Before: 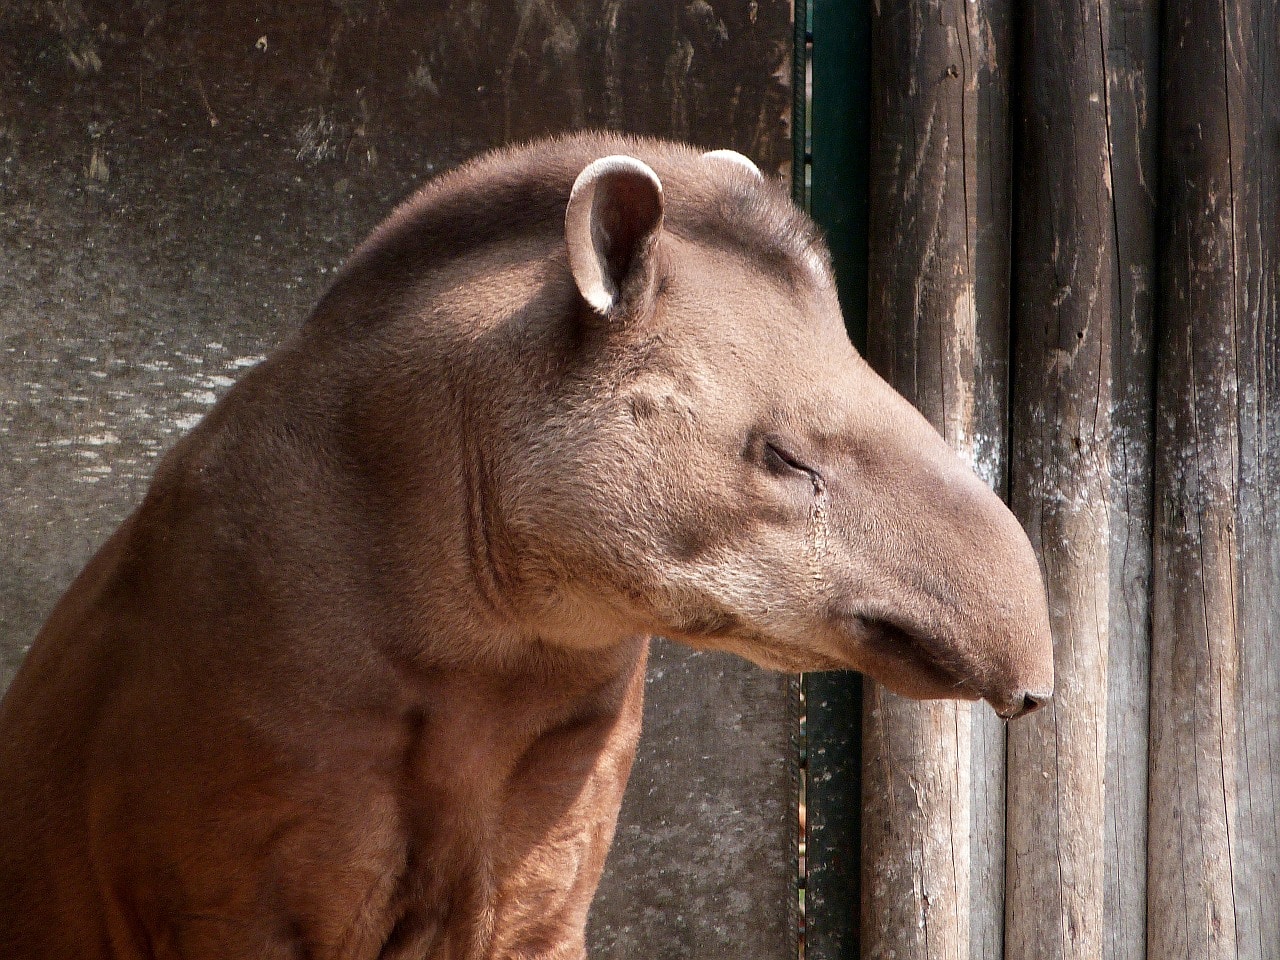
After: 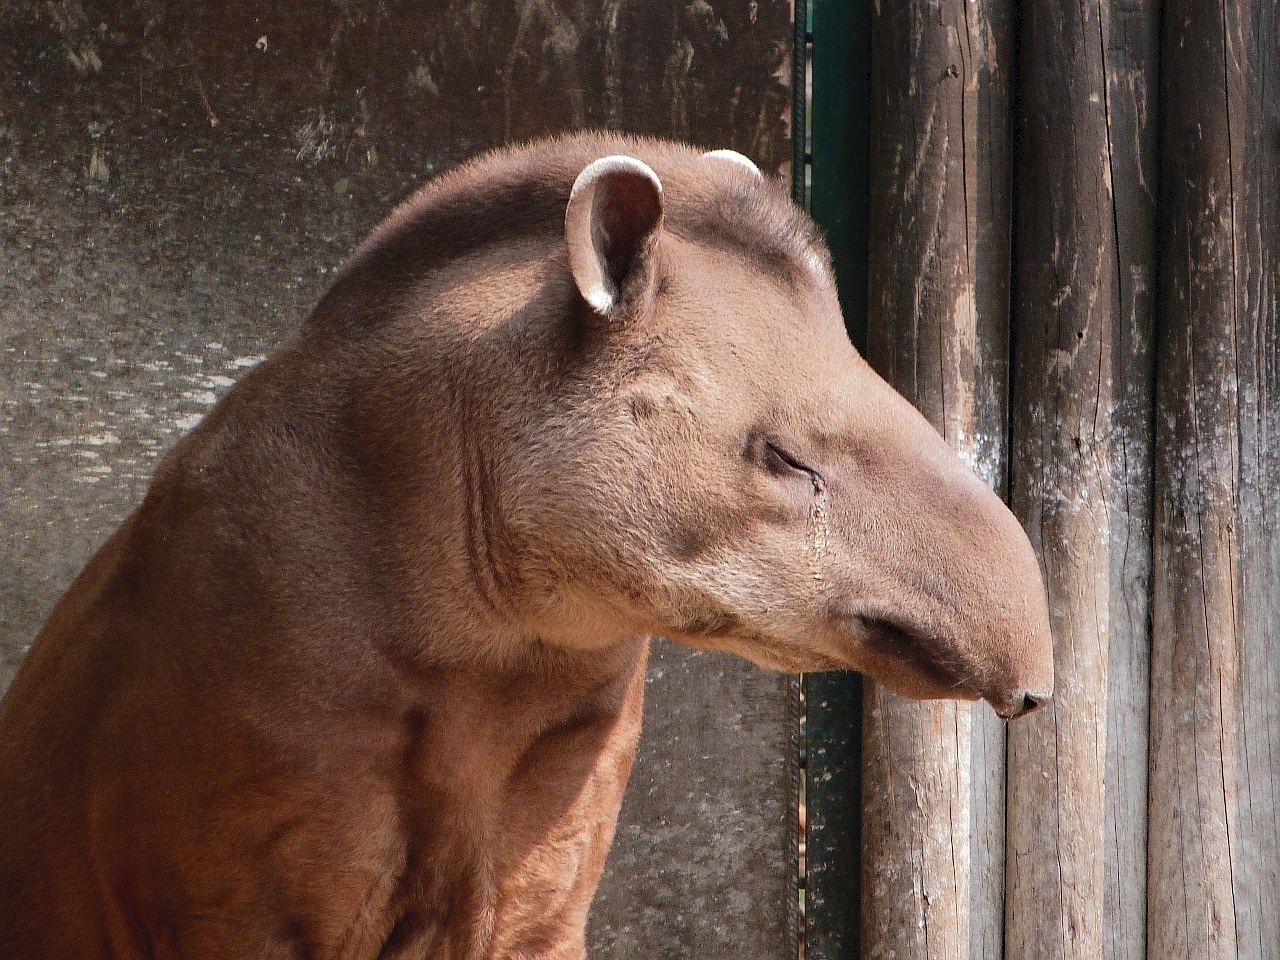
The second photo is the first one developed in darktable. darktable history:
haze removal: compatibility mode true, adaptive false
tone curve: curves: ch0 [(0, 0) (0.003, 0.048) (0.011, 0.055) (0.025, 0.065) (0.044, 0.089) (0.069, 0.111) (0.1, 0.132) (0.136, 0.163) (0.177, 0.21) (0.224, 0.259) (0.277, 0.323) (0.335, 0.385) (0.399, 0.442) (0.468, 0.508) (0.543, 0.578) (0.623, 0.648) (0.709, 0.716) (0.801, 0.781) (0.898, 0.845) (1, 1)], color space Lab, independent channels, preserve colors none
